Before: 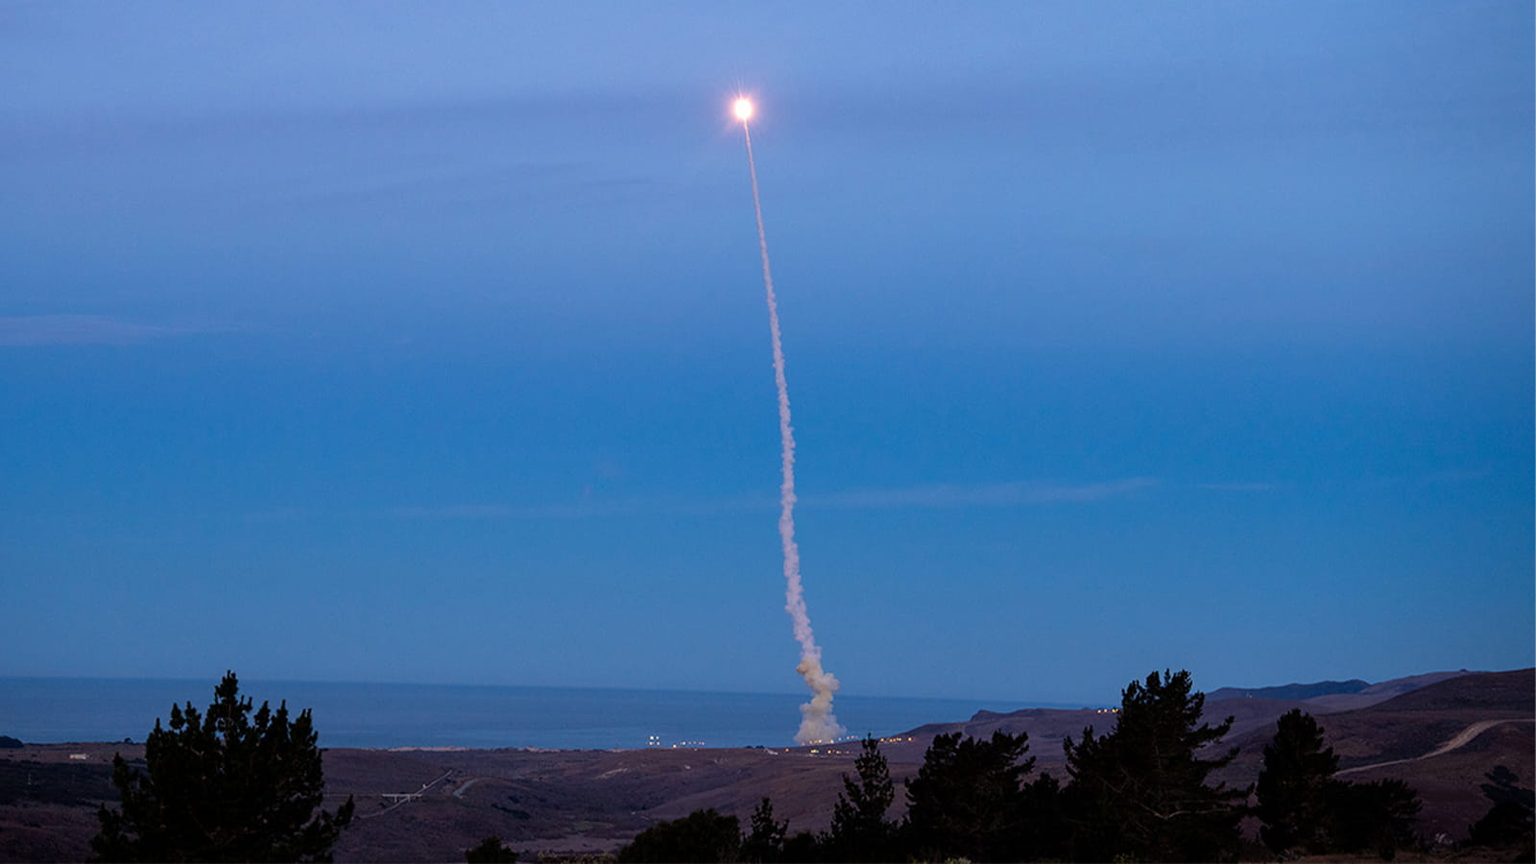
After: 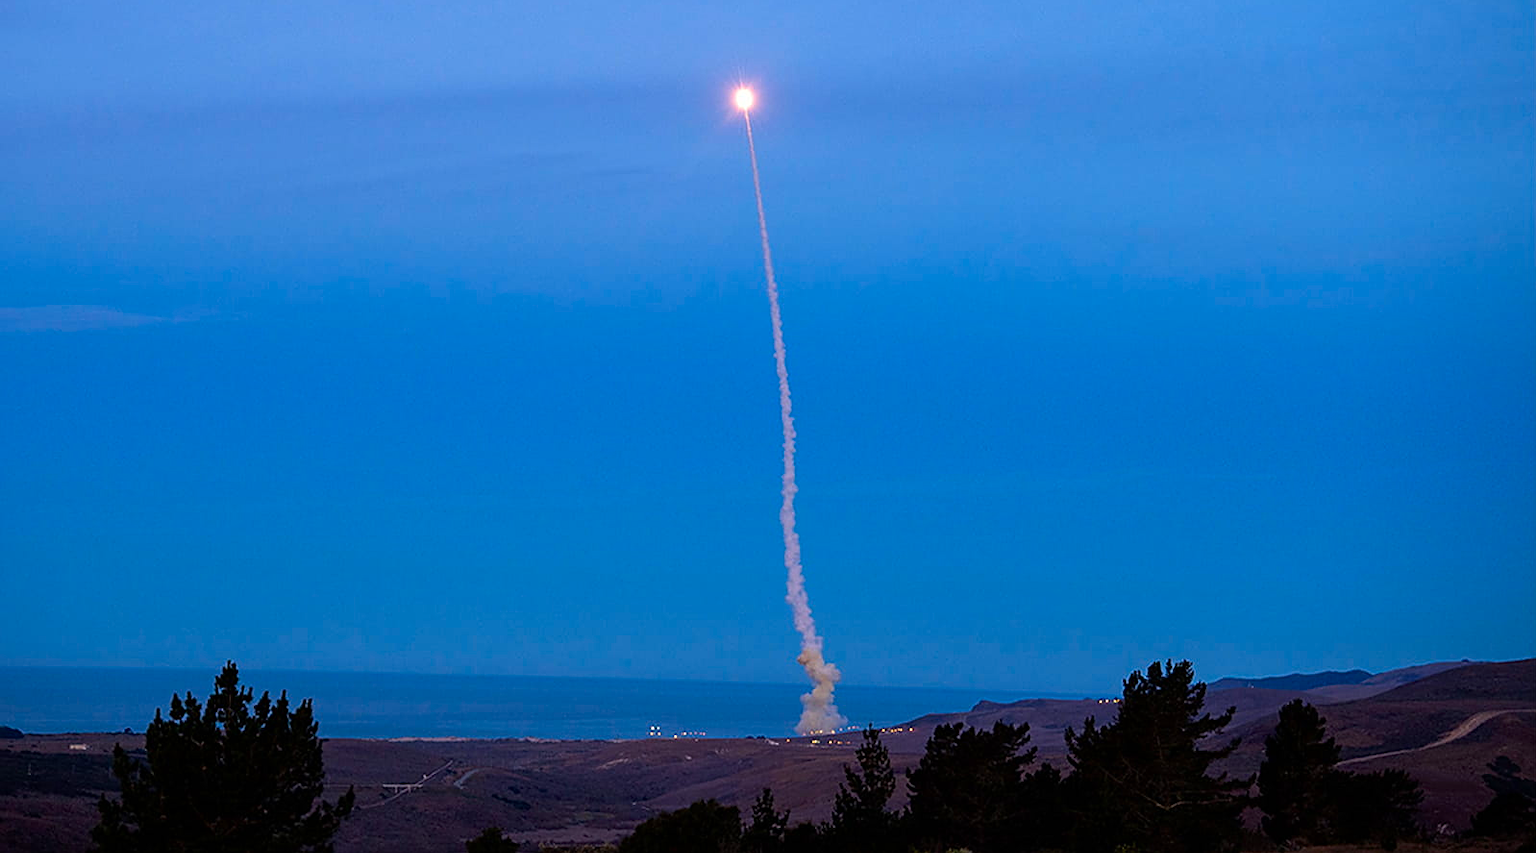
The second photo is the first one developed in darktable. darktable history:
sharpen: on, module defaults
crop: top 1.318%, right 0.095%
contrast brightness saturation: brightness -0.027, saturation 0.345
